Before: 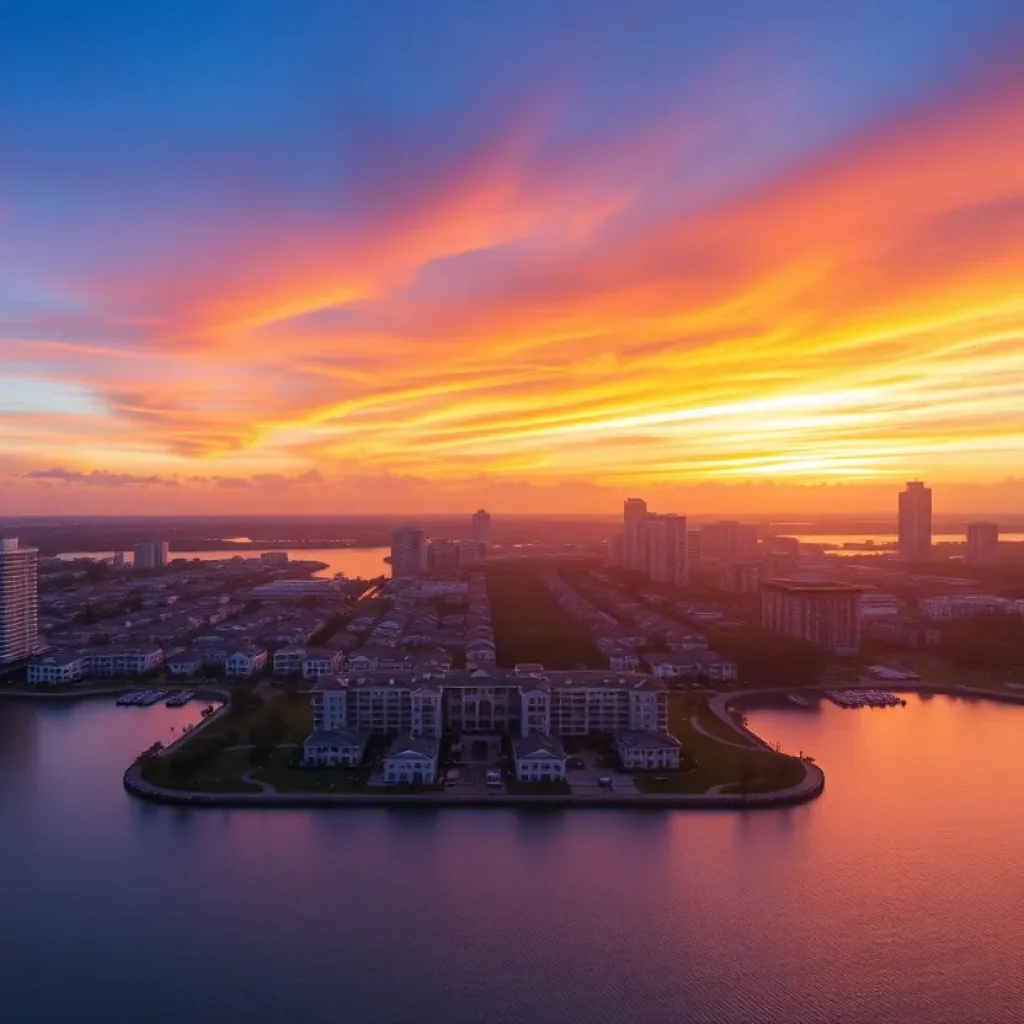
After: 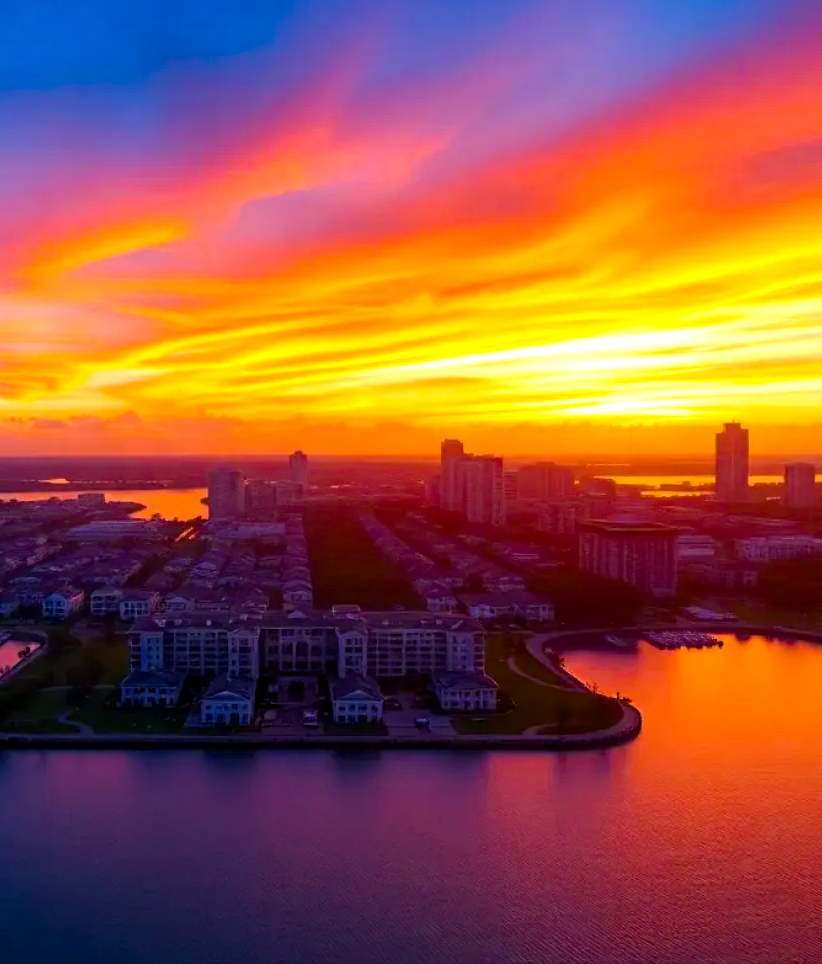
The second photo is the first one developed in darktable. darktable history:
color balance rgb: shadows lift › chroma 2.035%, shadows lift › hue 221.61°, global offset › luminance -0.381%, white fulcrum 0.08 EV, linear chroma grading › global chroma 8.239%, perceptual saturation grading › global saturation 20%, perceptual saturation grading › highlights 3.734%, perceptual saturation grading › shadows 49.884%, perceptual brilliance grading › highlights 14.028%, perceptual brilliance grading › shadows -18.465%, global vibrance 20%
crop and rotate: left 17.887%, top 5.853%, right 1.804%
